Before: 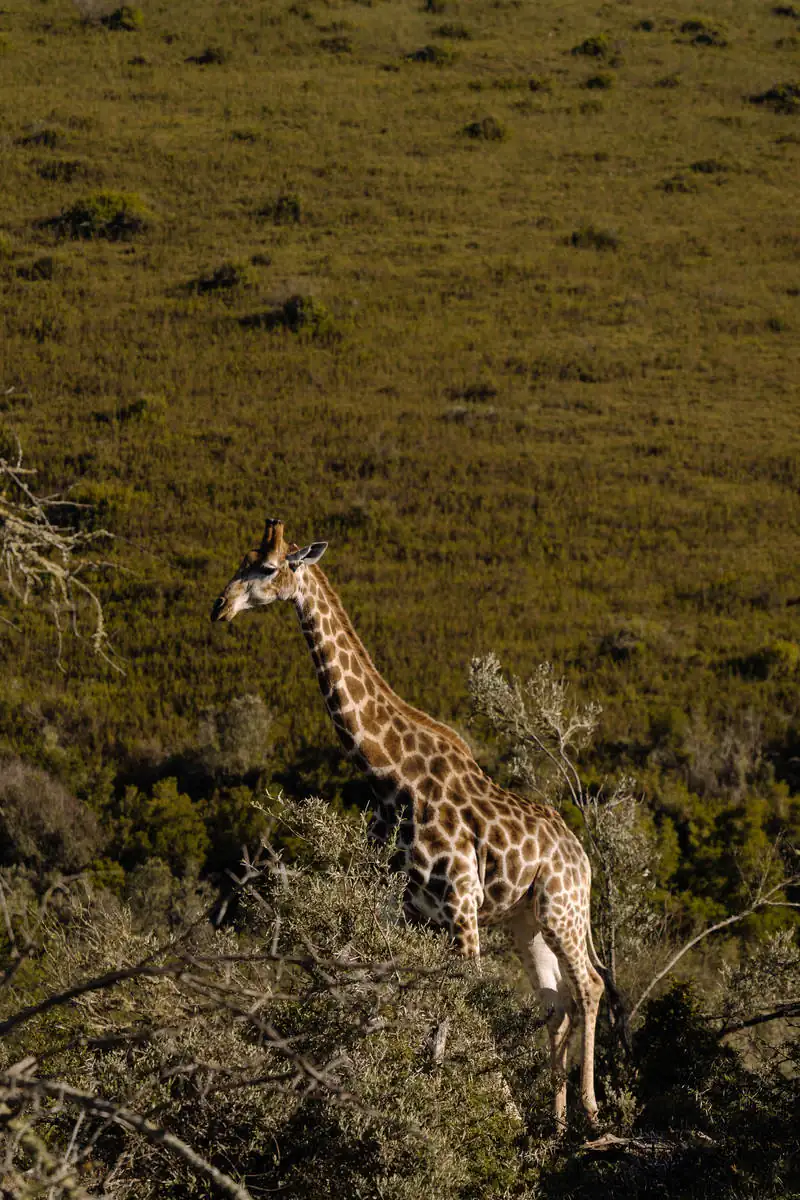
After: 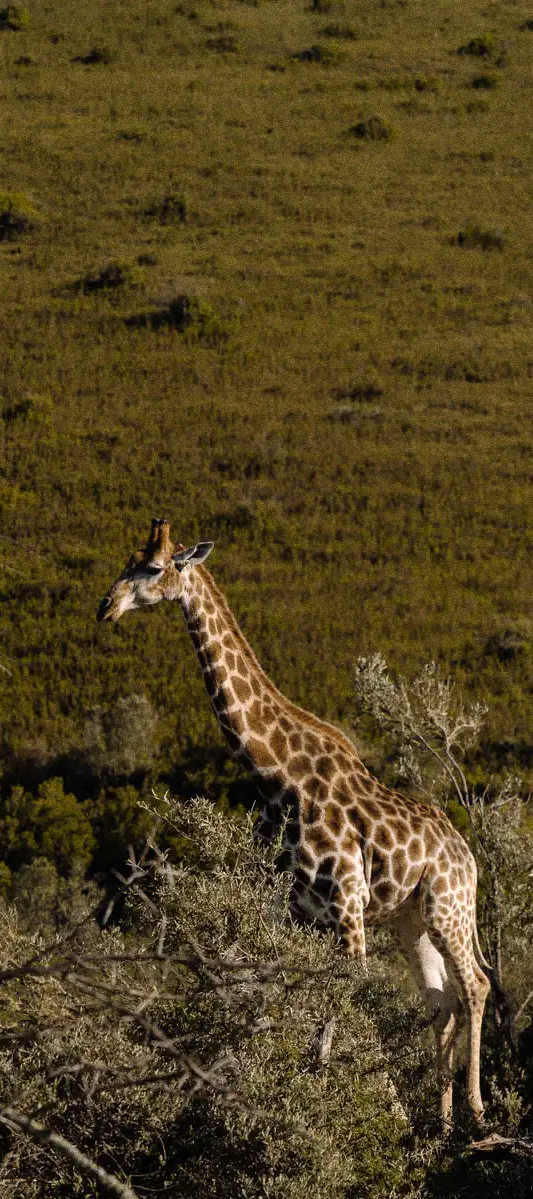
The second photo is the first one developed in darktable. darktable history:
color balance: mode lift, gamma, gain (sRGB)
grain: coarseness 0.09 ISO, strength 40%
crop and rotate: left 14.292%, right 19.041%
